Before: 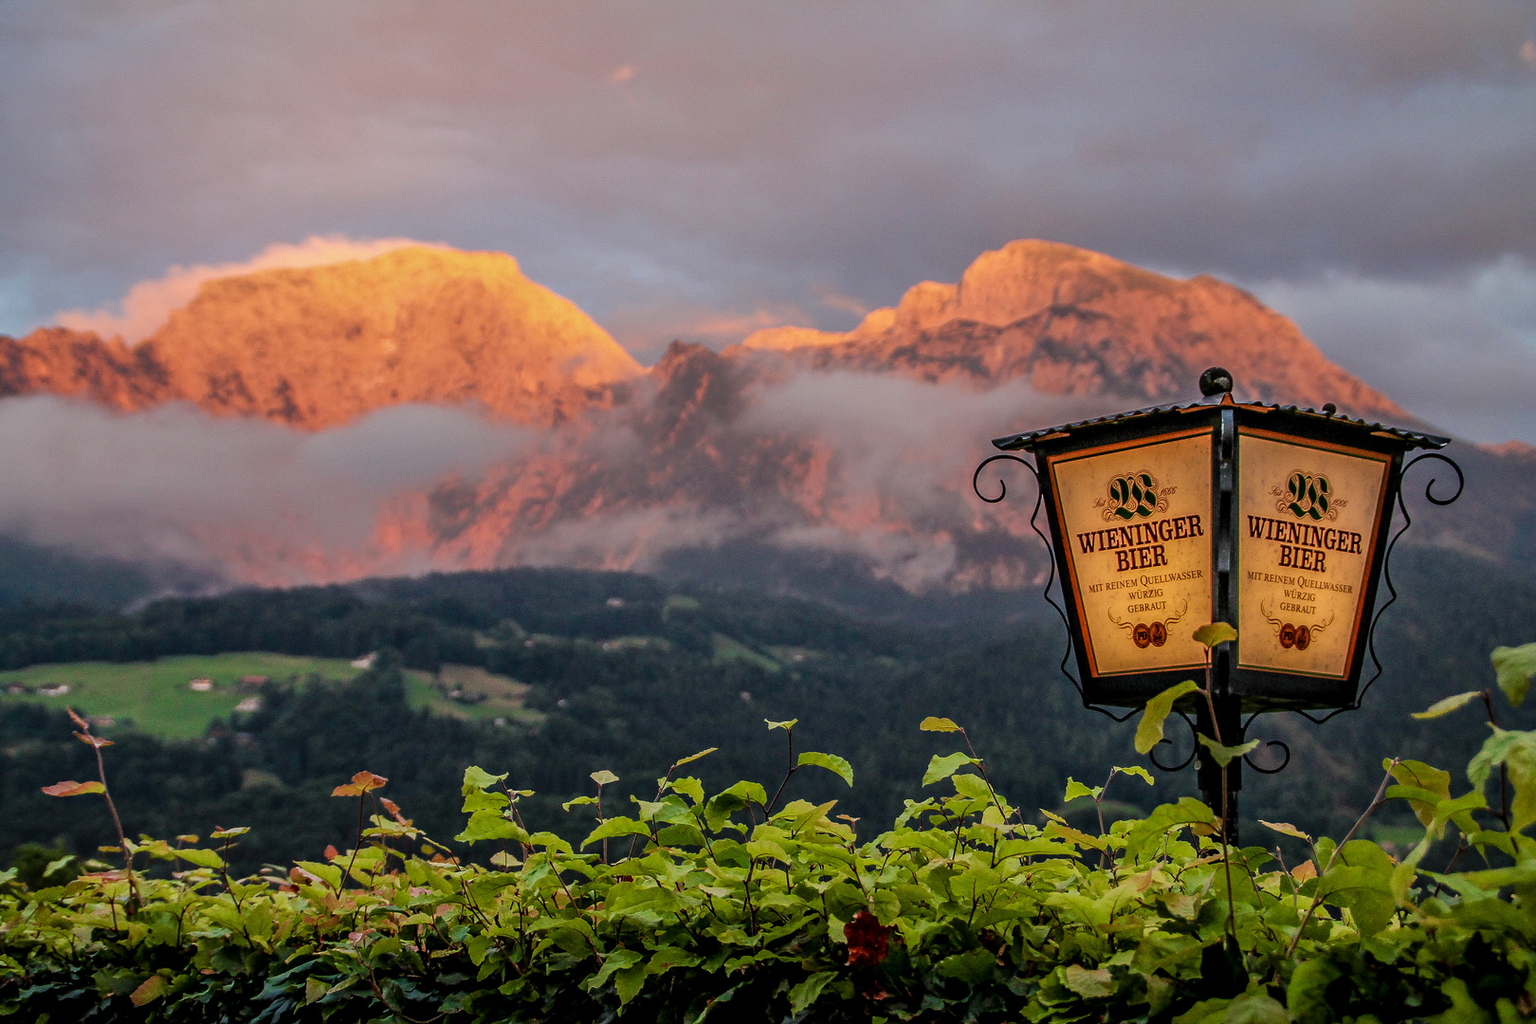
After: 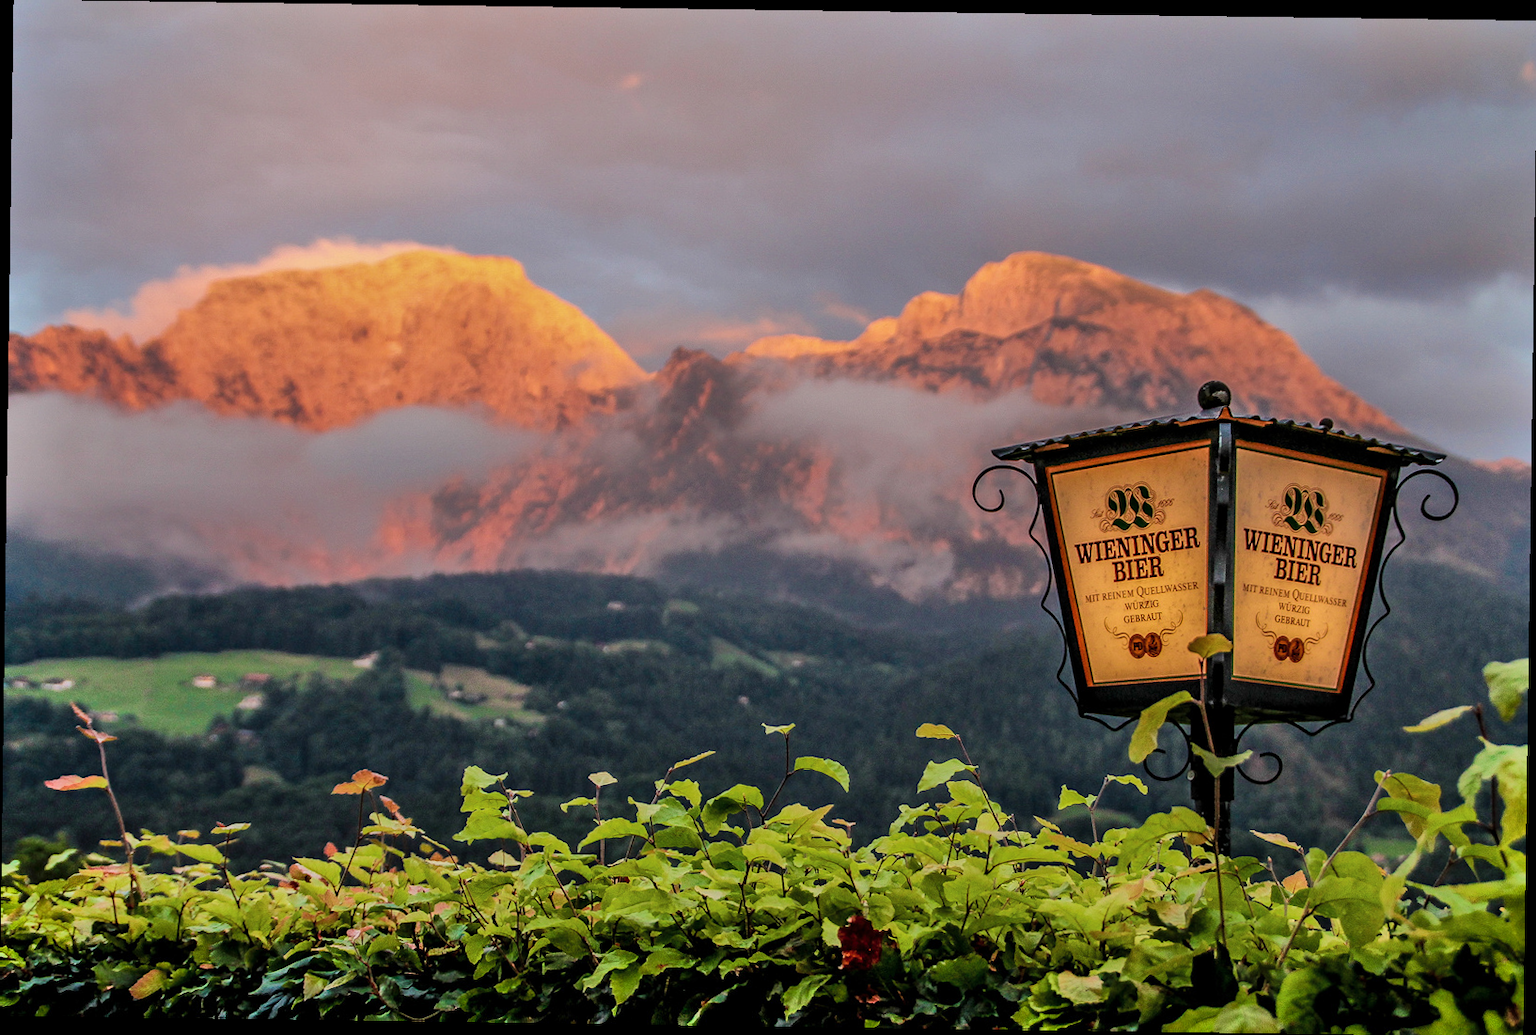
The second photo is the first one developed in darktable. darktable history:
shadows and highlights: shadows color adjustment 97.66%, soften with gaussian
rotate and perspective: rotation 0.8°, automatic cropping off
levels: levels [0, 0.499, 1]
